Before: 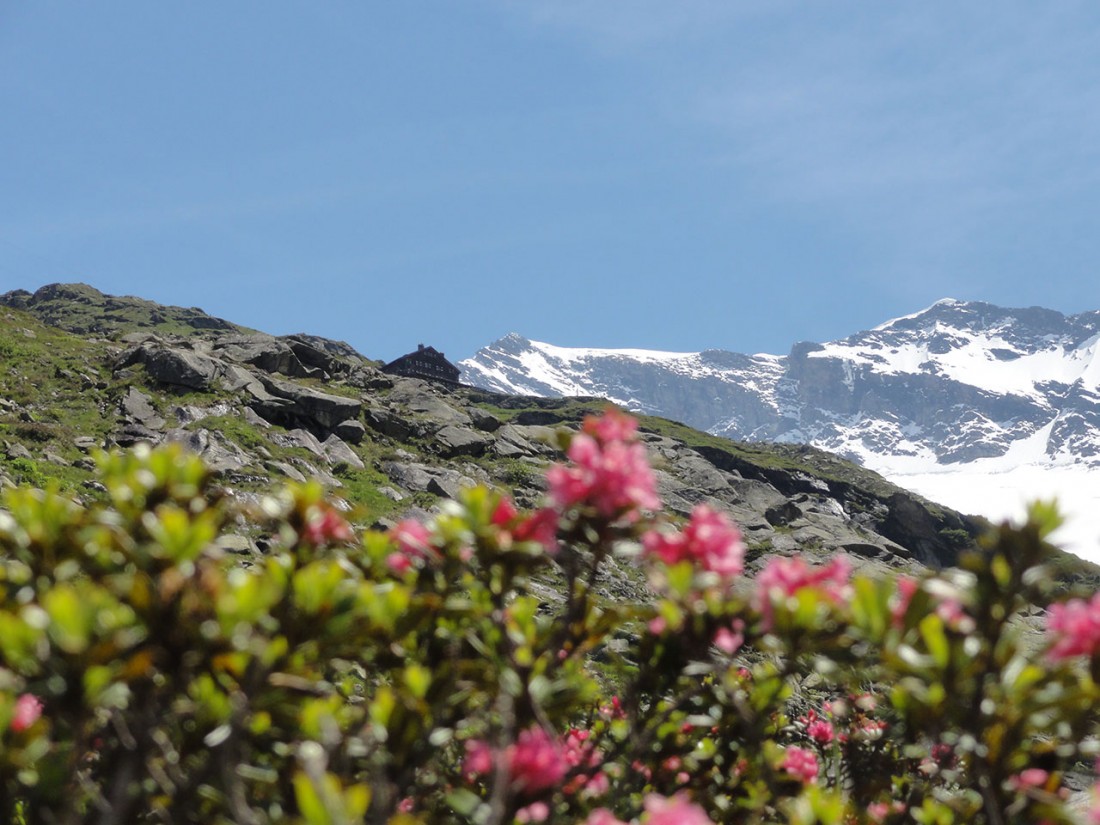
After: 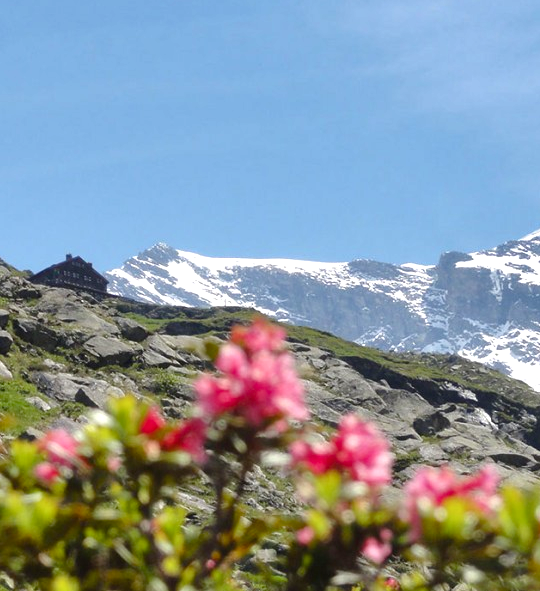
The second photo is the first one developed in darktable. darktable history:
exposure: black level correction 0, exposure 0.499 EV, compensate highlight preservation false
crop: left 32.083%, top 10.983%, right 18.797%, bottom 17.357%
color balance rgb: perceptual saturation grading › global saturation 15.543%, perceptual saturation grading › highlights -19.552%, perceptual saturation grading › shadows 19.832%
shadows and highlights: soften with gaussian
